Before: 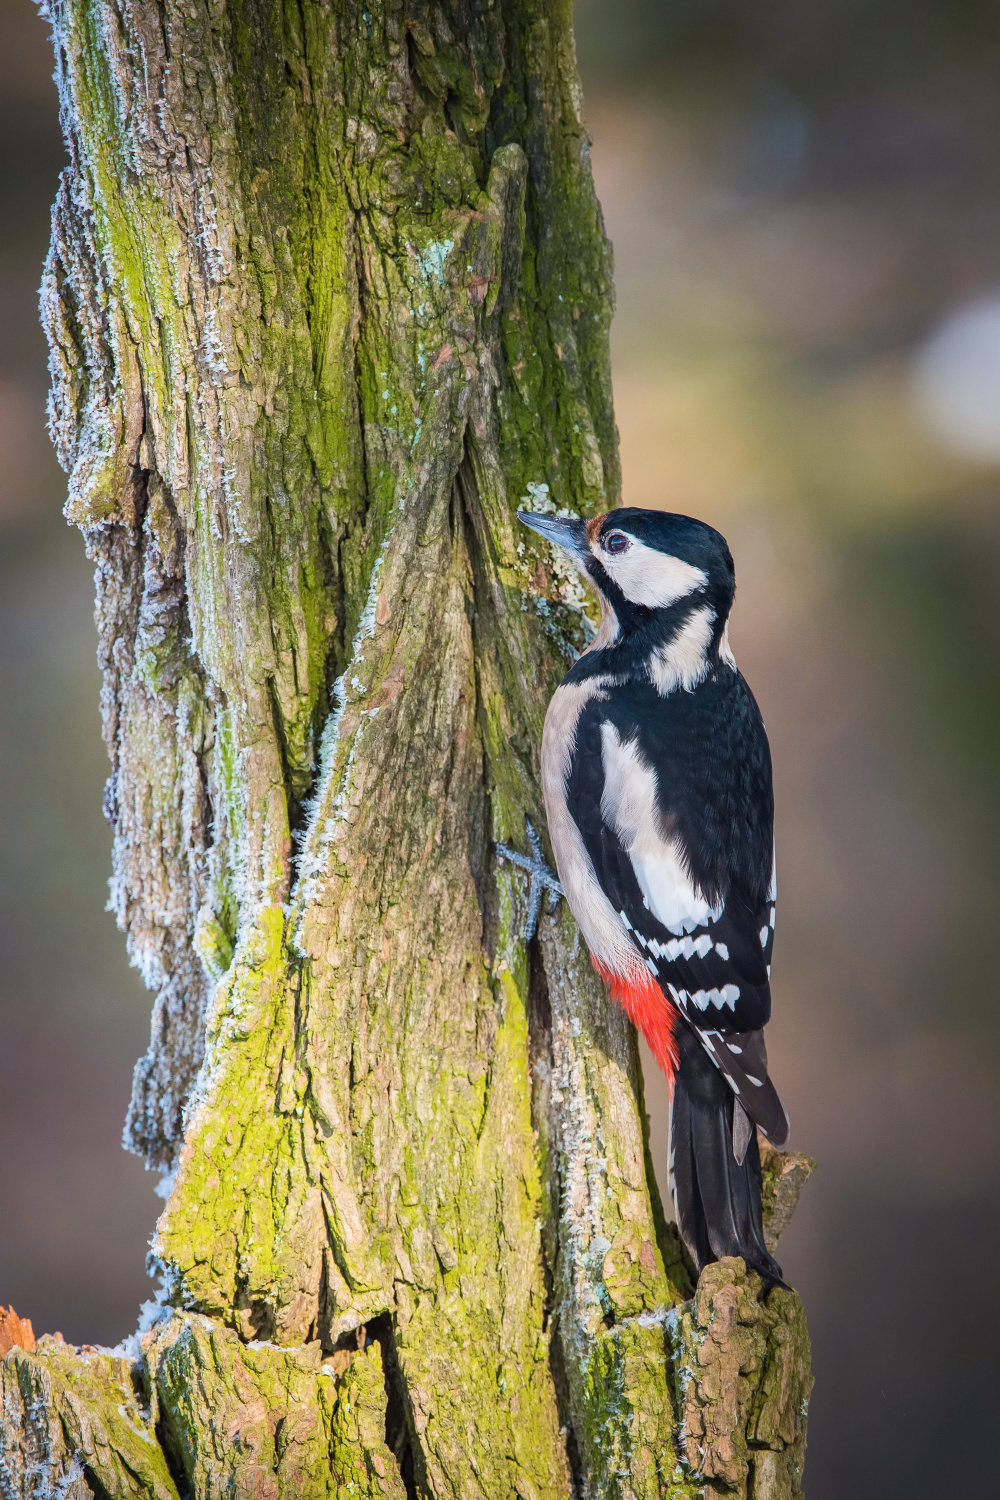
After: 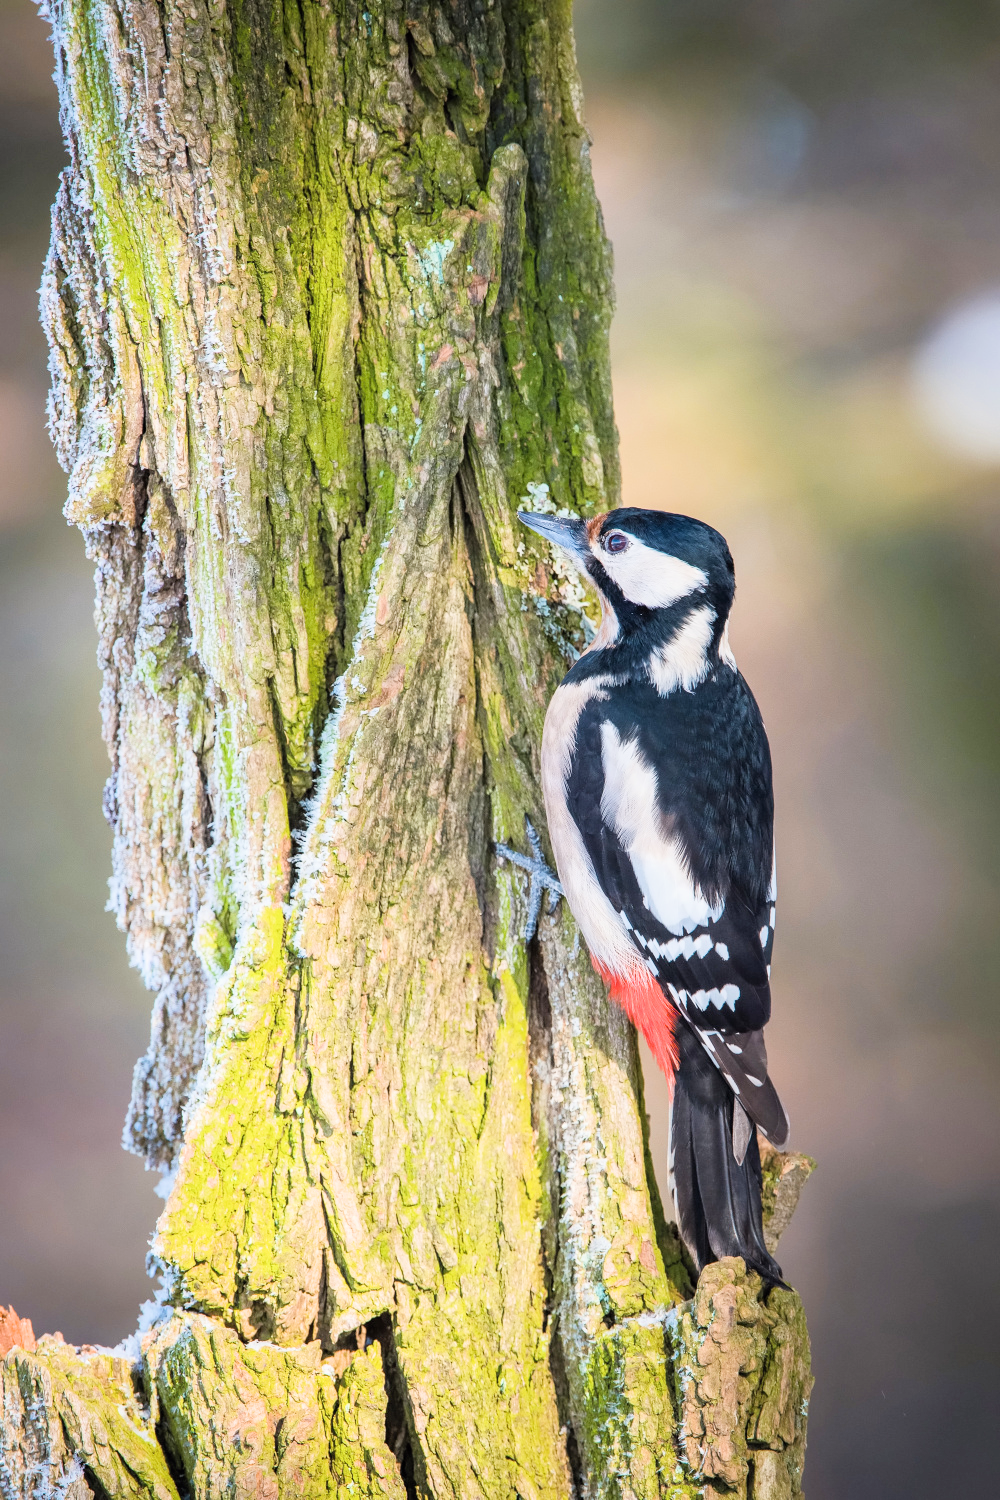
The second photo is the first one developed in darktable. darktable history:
exposure: black level correction 0, exposure 1.098 EV, compensate exposure bias true, compensate highlight preservation false
filmic rgb: black relative exposure -7.96 EV, white relative exposure 3.83 EV, hardness 4.31
